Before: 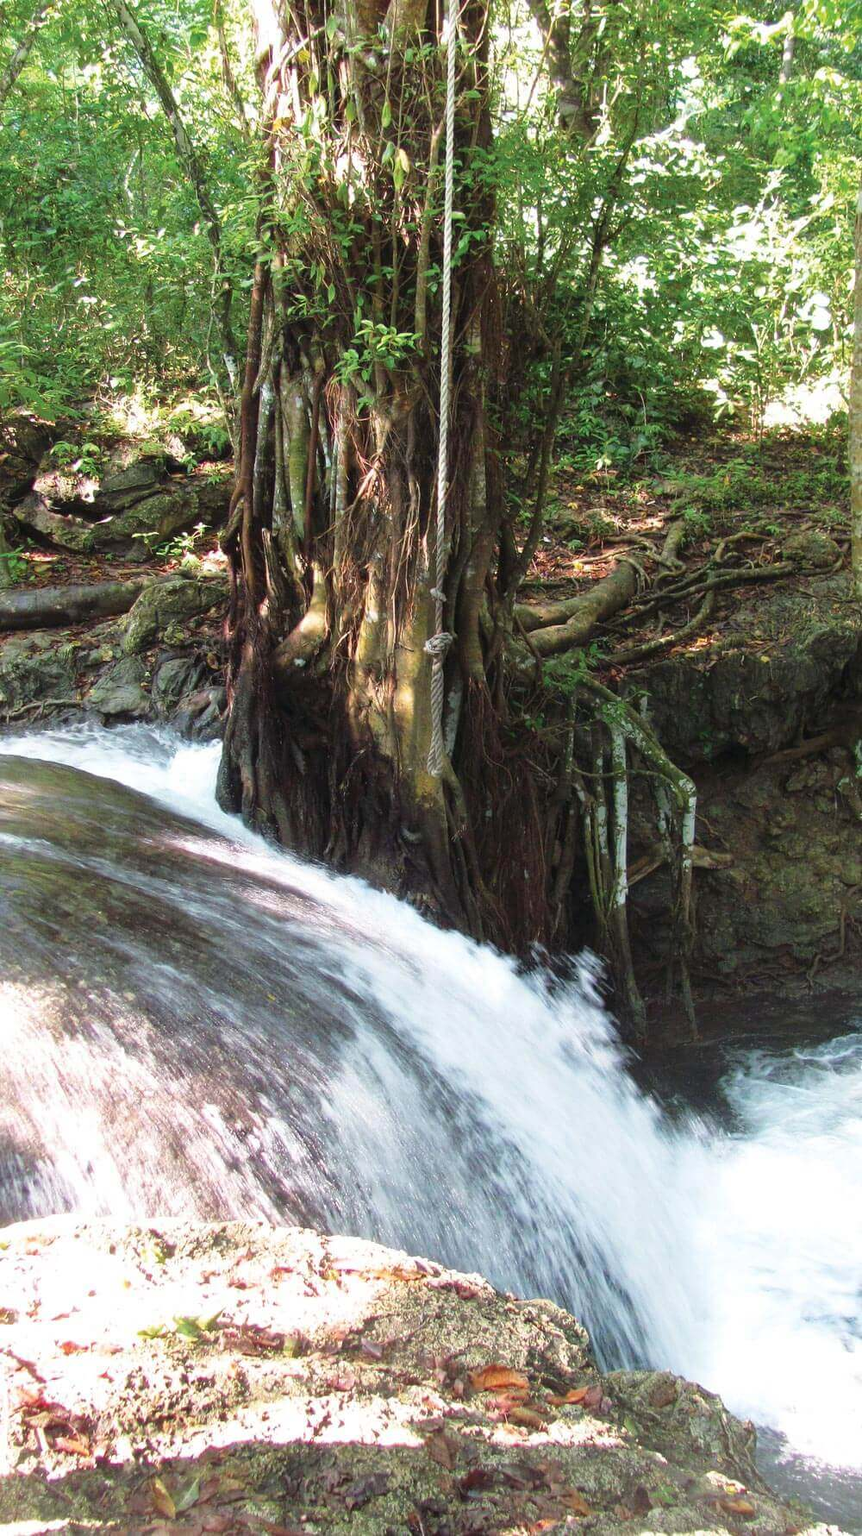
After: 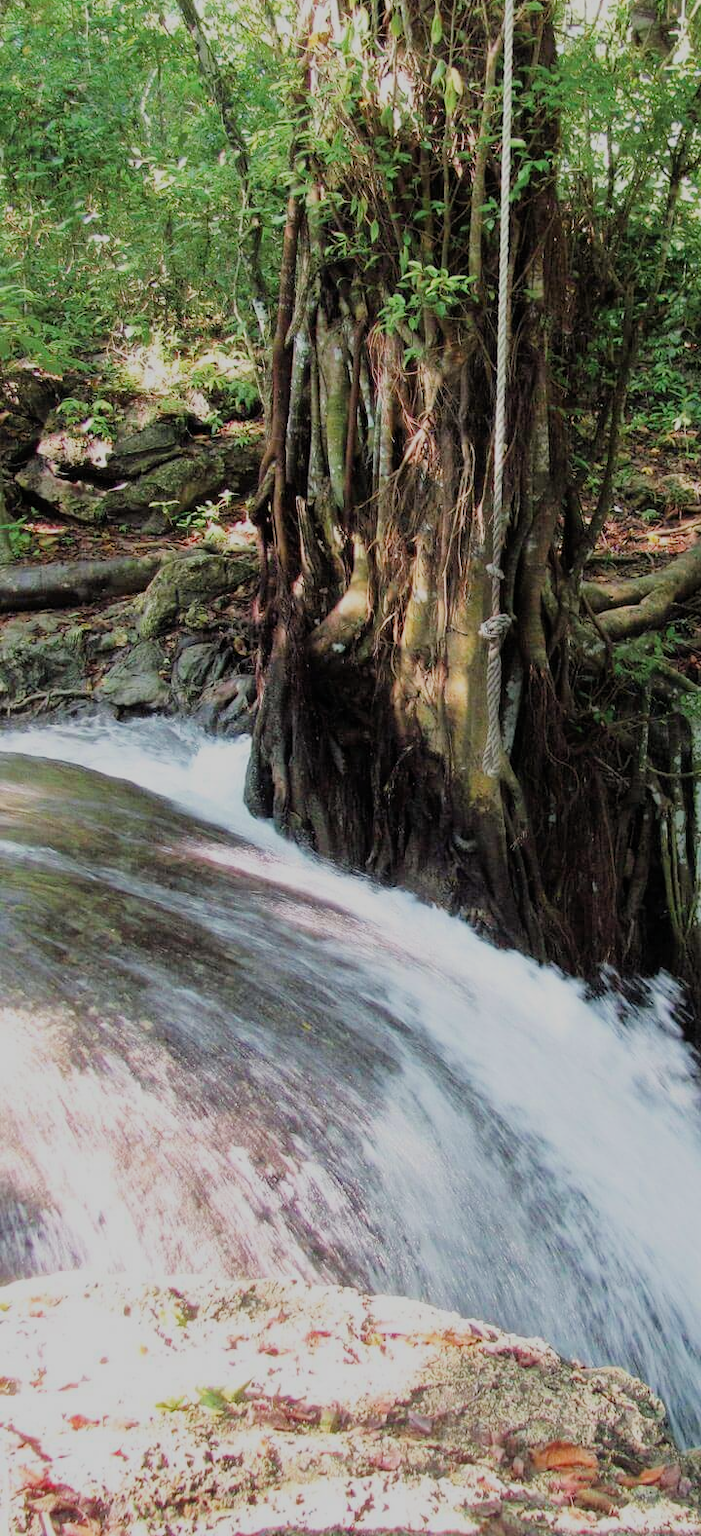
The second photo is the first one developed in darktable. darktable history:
crop: top 5.808%, right 27.907%, bottom 5.601%
filmic rgb: middle gray luminance 29.99%, black relative exposure -8.93 EV, white relative exposure 7 EV, target black luminance 0%, hardness 2.97, latitude 2.78%, contrast 0.959, highlights saturation mix 5.01%, shadows ↔ highlights balance 12.73%
